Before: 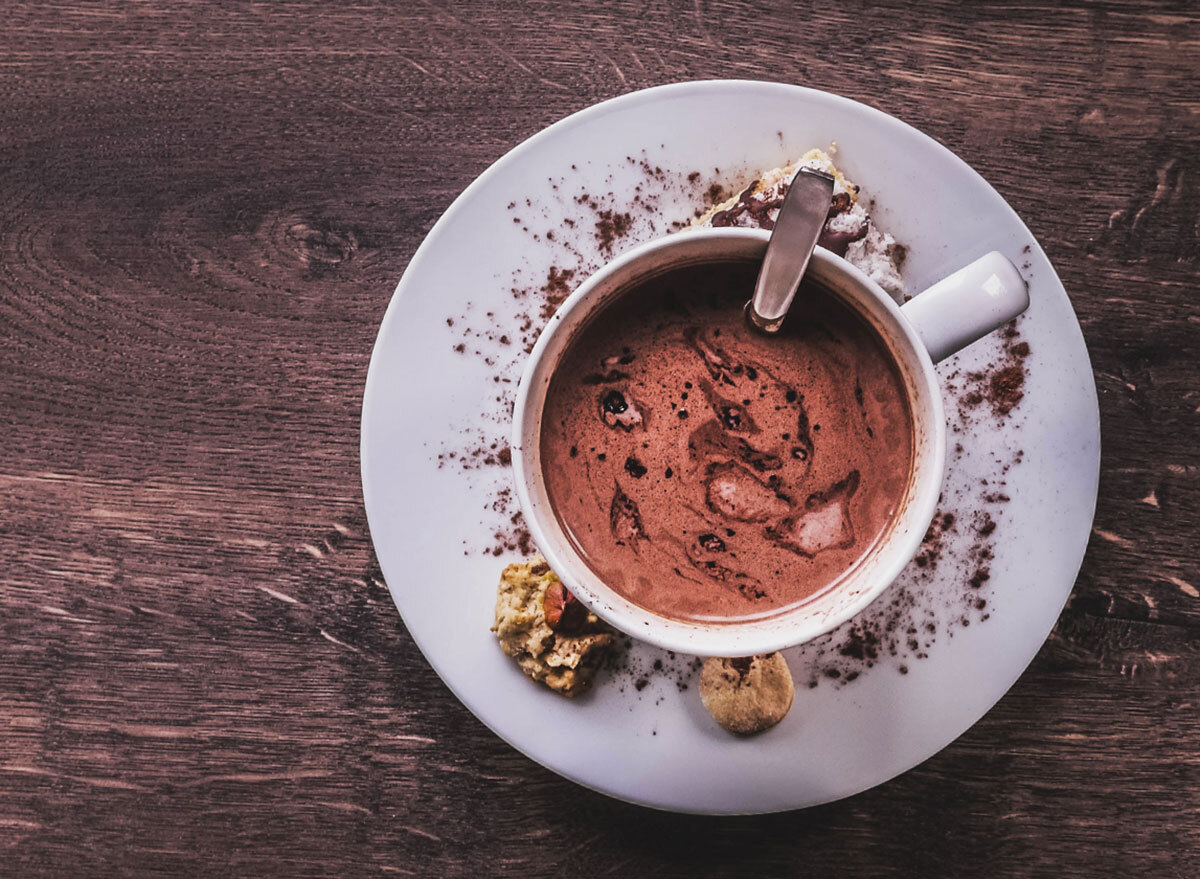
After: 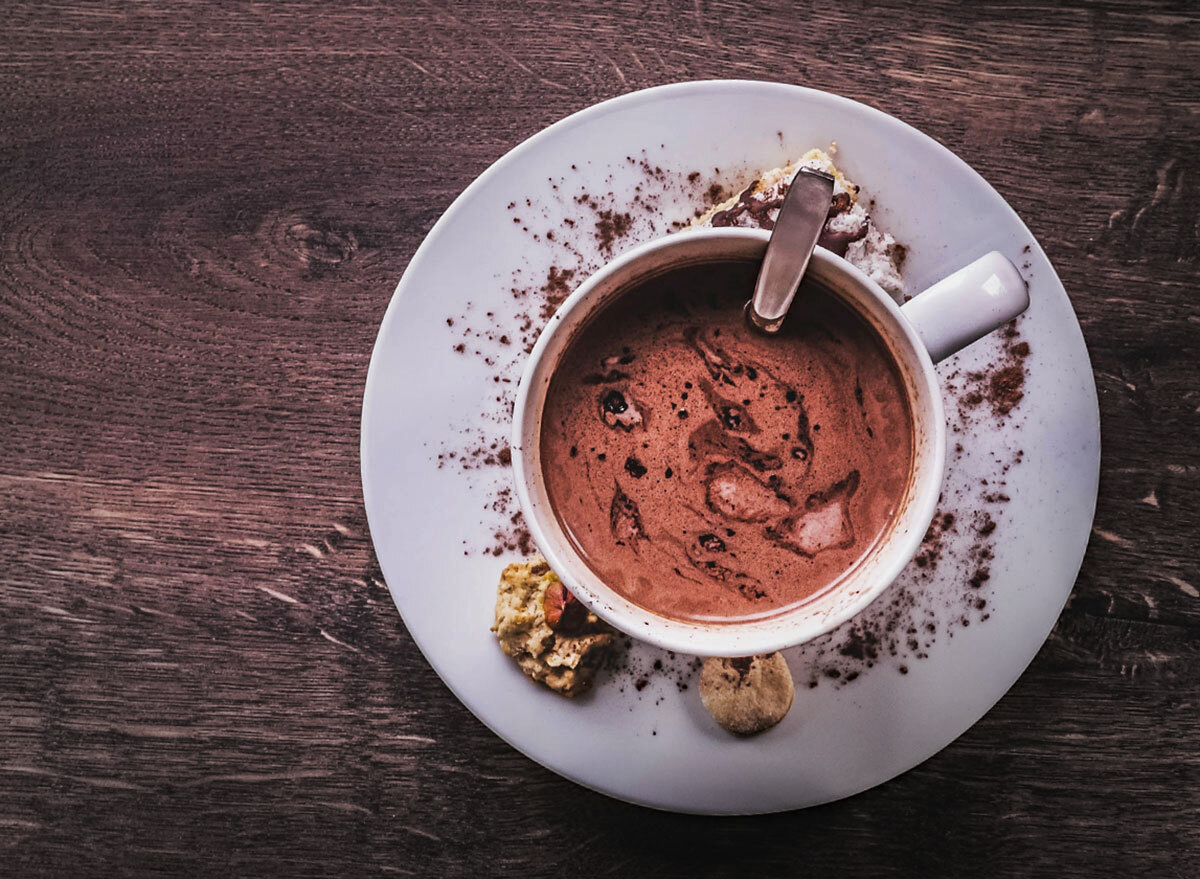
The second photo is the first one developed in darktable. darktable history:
vignetting: center (-0.063, -0.314), automatic ratio true
haze removal: compatibility mode true, adaptive false
